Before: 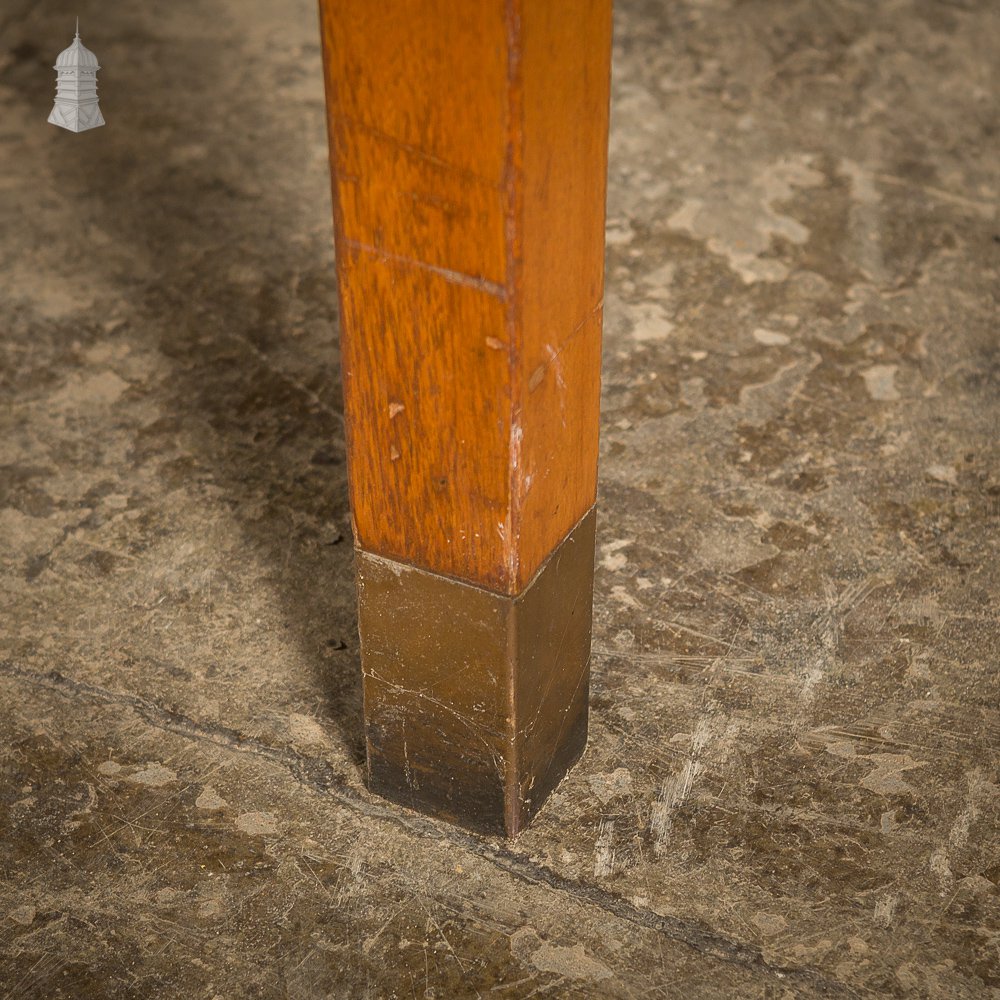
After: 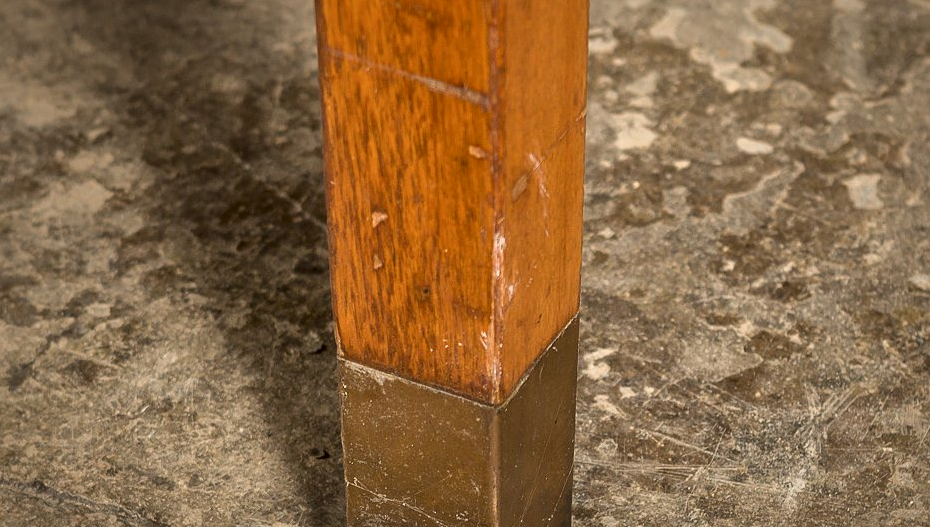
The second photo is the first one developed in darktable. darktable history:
local contrast: mode bilateral grid, contrast 26, coarseness 59, detail 152%, midtone range 0.2
crop: left 1.749%, top 19.163%, right 5.163%, bottom 28.052%
